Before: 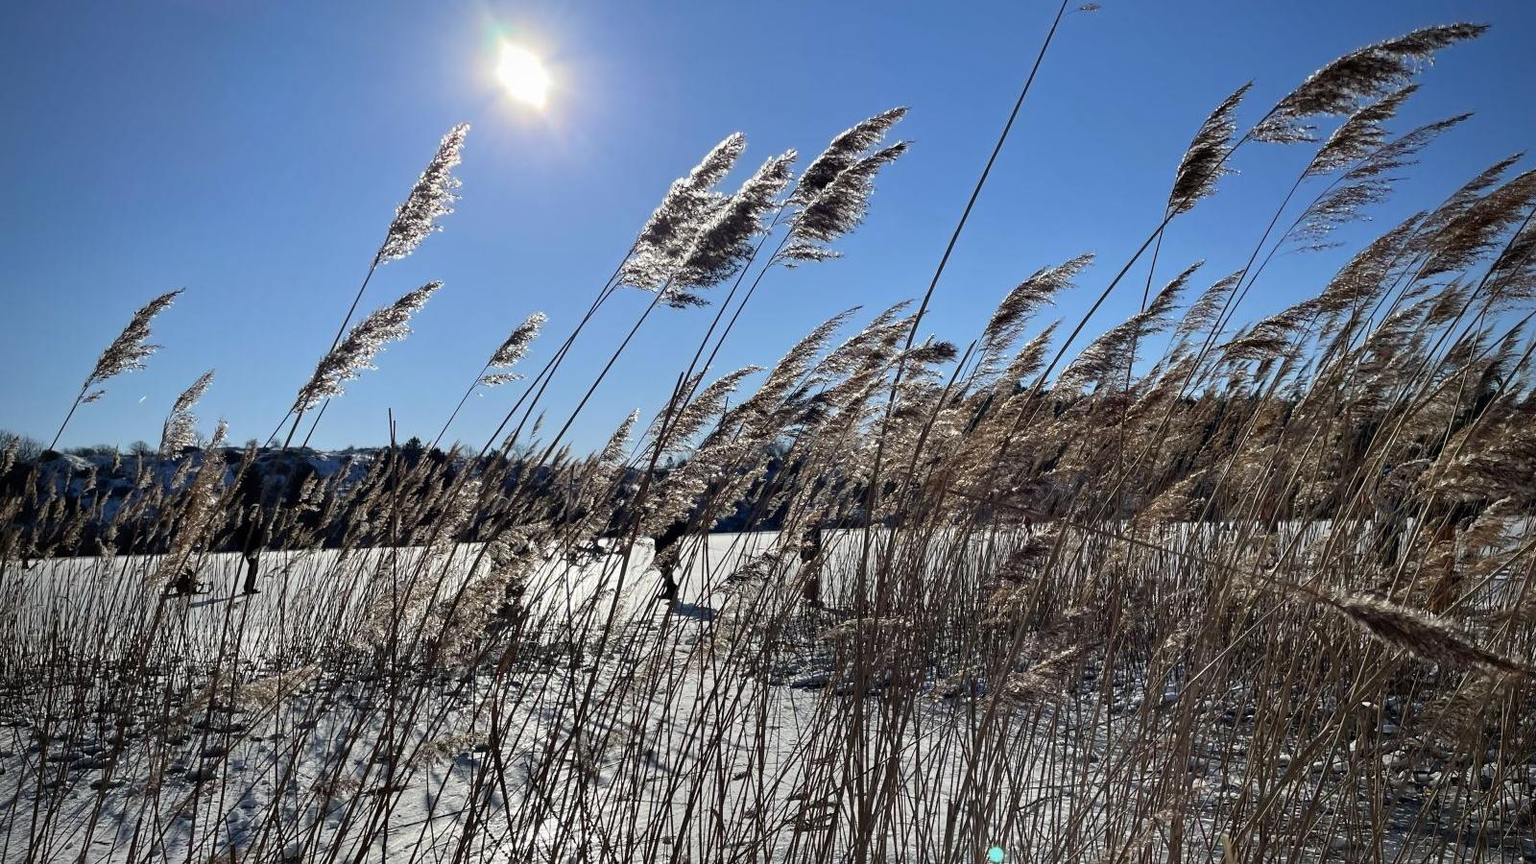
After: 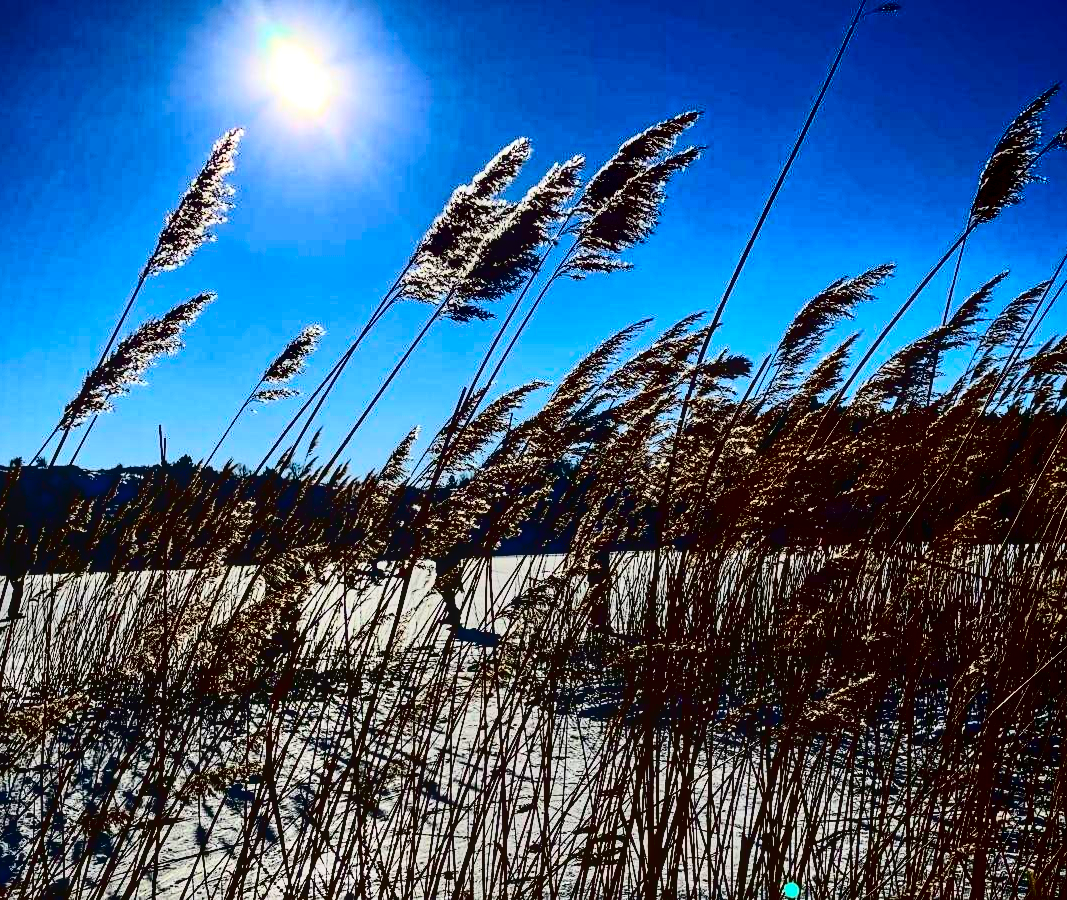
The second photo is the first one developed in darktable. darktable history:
local contrast: on, module defaults
crop: left 15.414%, right 17.847%
contrast brightness saturation: contrast 0.751, brightness -0.993, saturation 0.984
sharpen: amount 0.203
